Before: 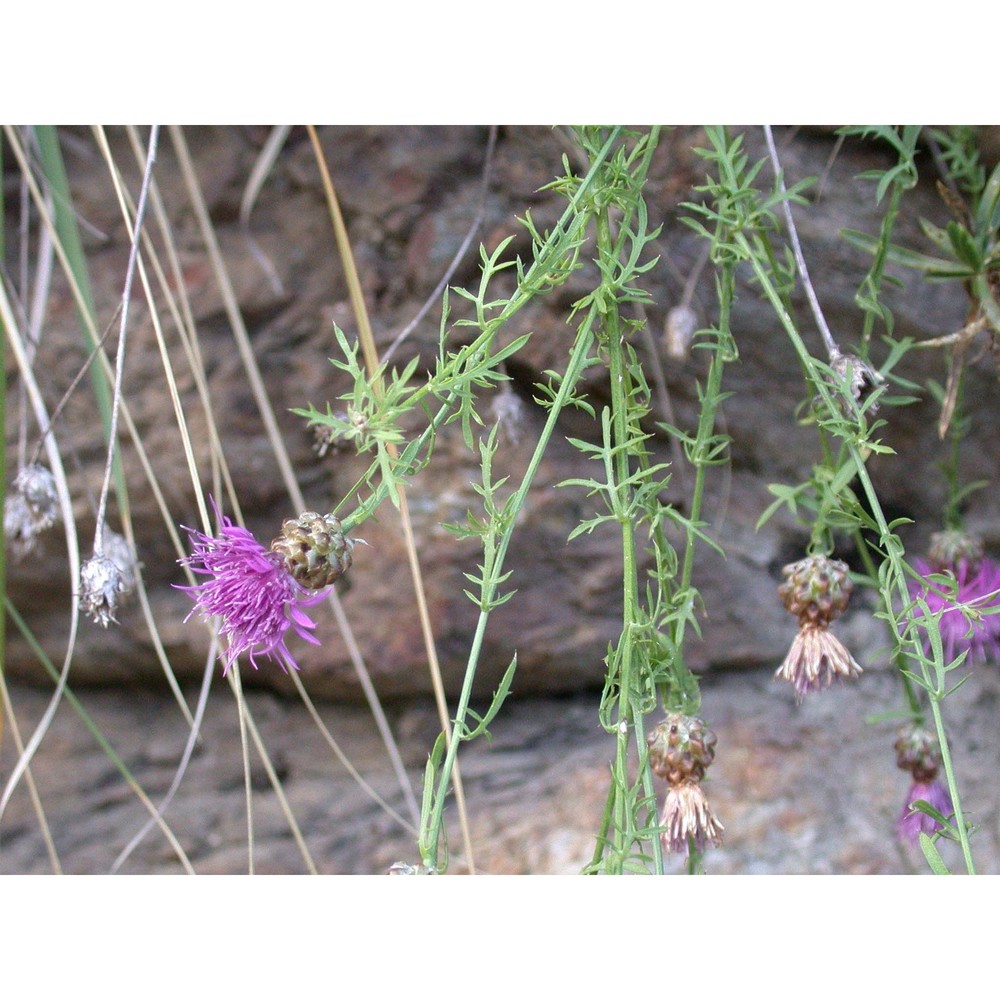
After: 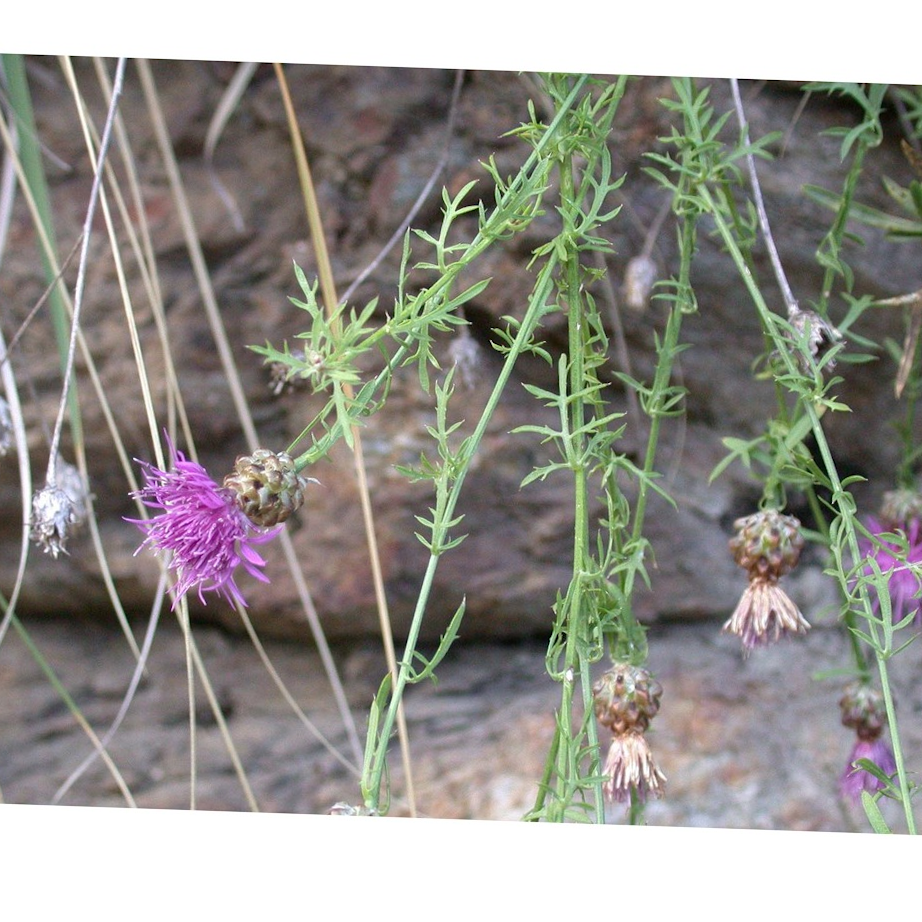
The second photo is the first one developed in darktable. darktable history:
crop and rotate: angle -1.96°, left 3.097%, top 4.154%, right 1.586%, bottom 0.529%
color calibration: illuminant same as pipeline (D50), x 0.346, y 0.359, temperature 5002.42 K
